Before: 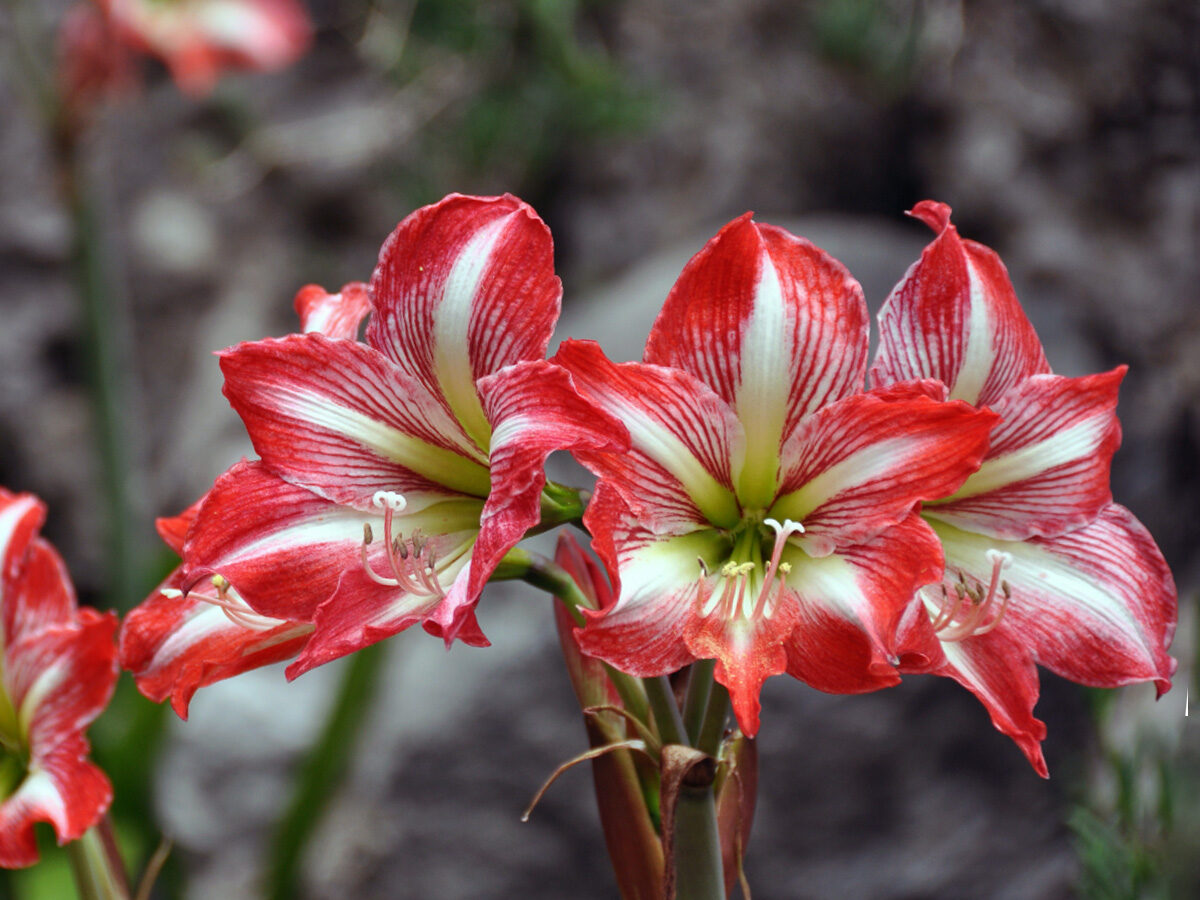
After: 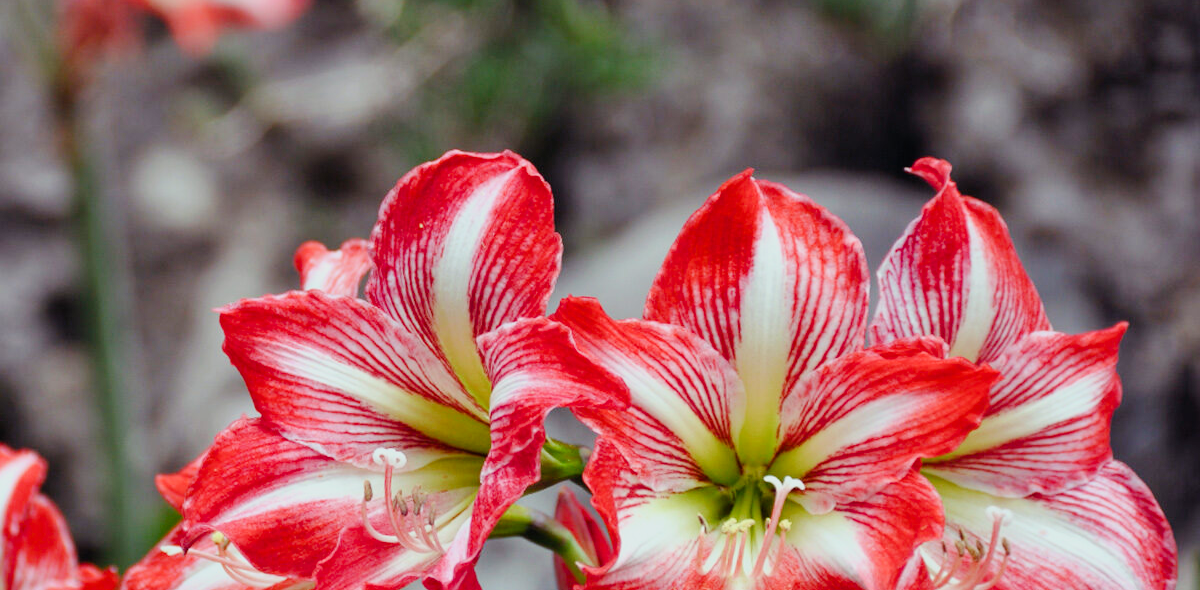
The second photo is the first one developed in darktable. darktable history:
crop and rotate: top 4.848%, bottom 29.503%
filmic rgb: black relative exposure -7.65 EV, white relative exposure 4.56 EV, hardness 3.61
color balance rgb: perceptual saturation grading › global saturation 20%, perceptual saturation grading › highlights -25%, perceptual saturation grading › shadows 25%
exposure: black level correction -0.002, exposure 0.708 EV, compensate exposure bias true, compensate highlight preservation false
